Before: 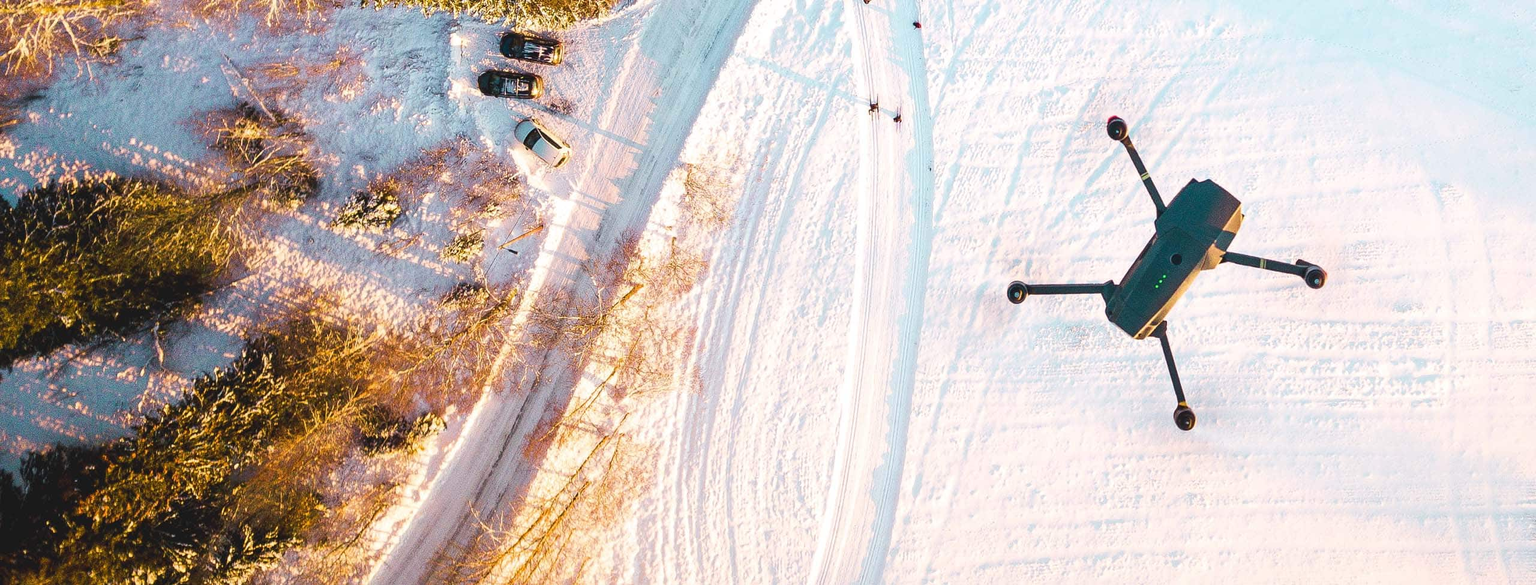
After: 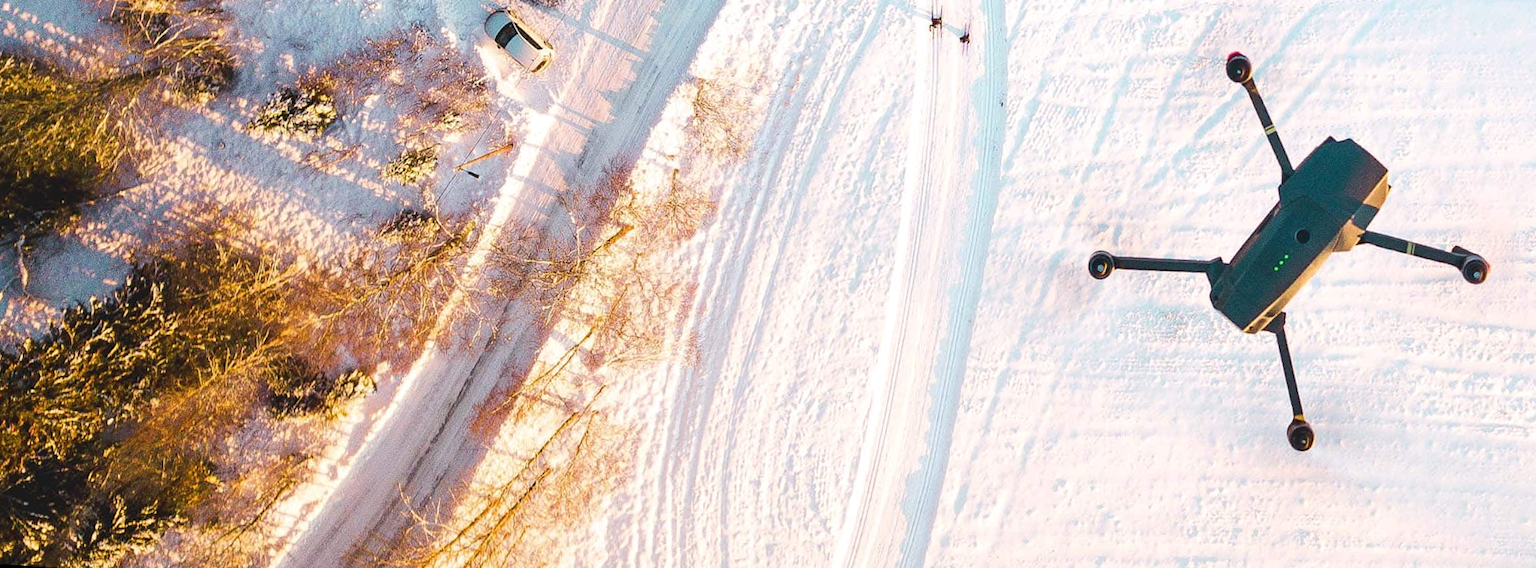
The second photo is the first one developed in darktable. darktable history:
crop and rotate: angle -3.58°, left 9.93%, top 21.268%, right 11.982%, bottom 11.98%
tone equalizer: edges refinement/feathering 500, mask exposure compensation -1.57 EV, preserve details no
